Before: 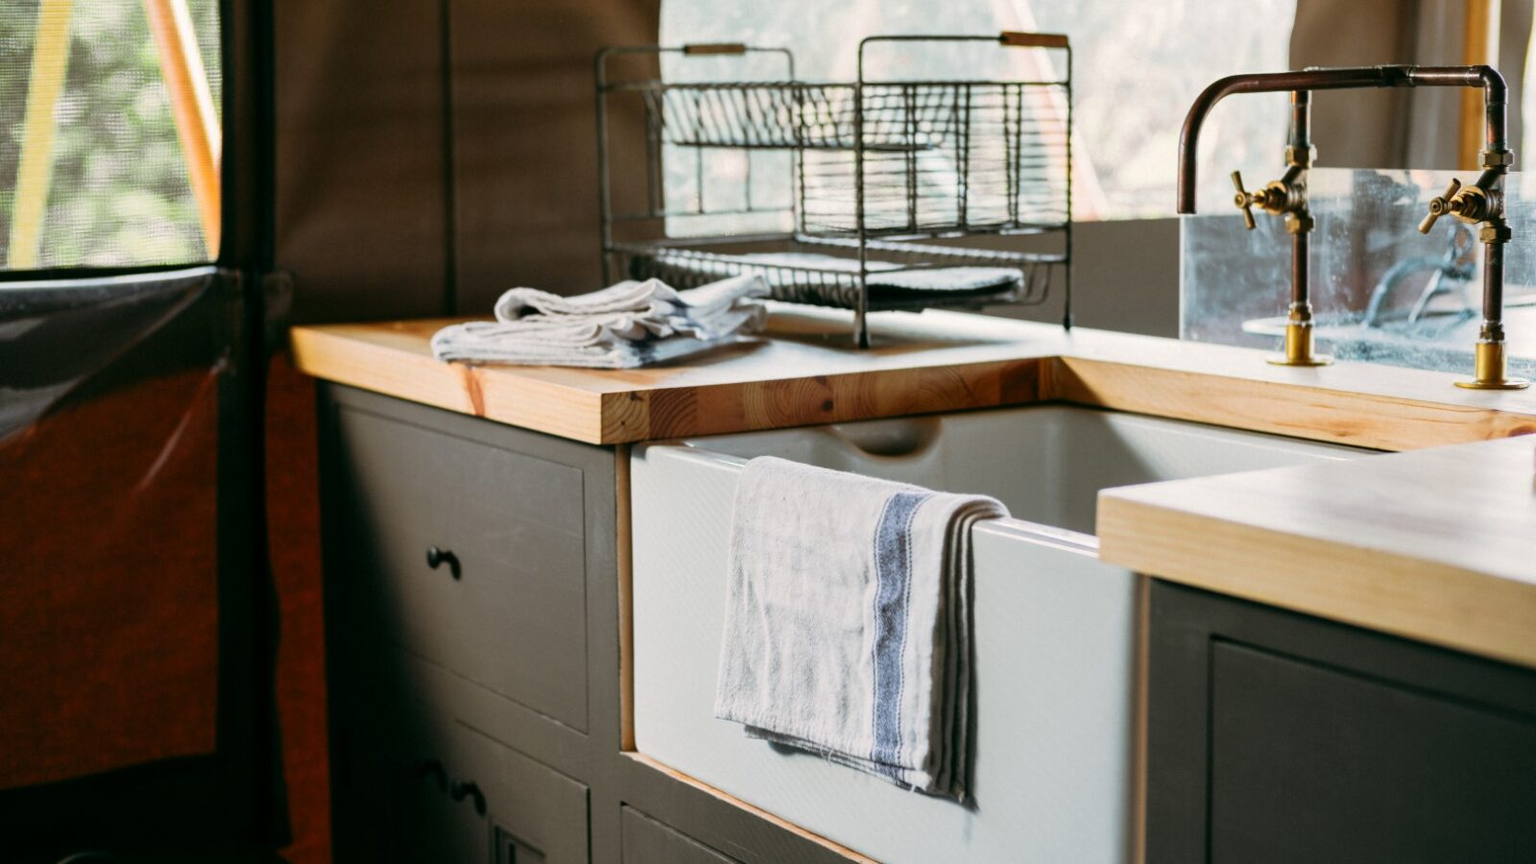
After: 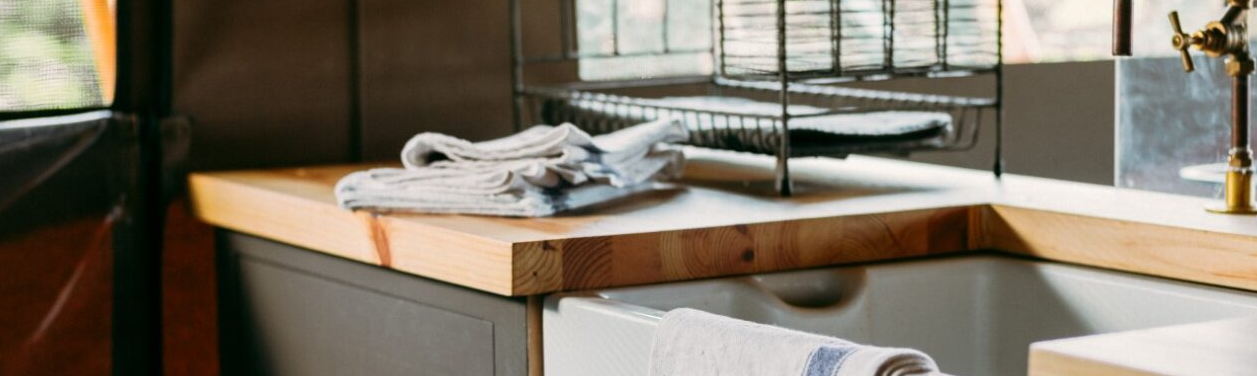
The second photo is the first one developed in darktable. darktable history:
crop: left 7.146%, top 18.584%, right 14.258%, bottom 39.572%
